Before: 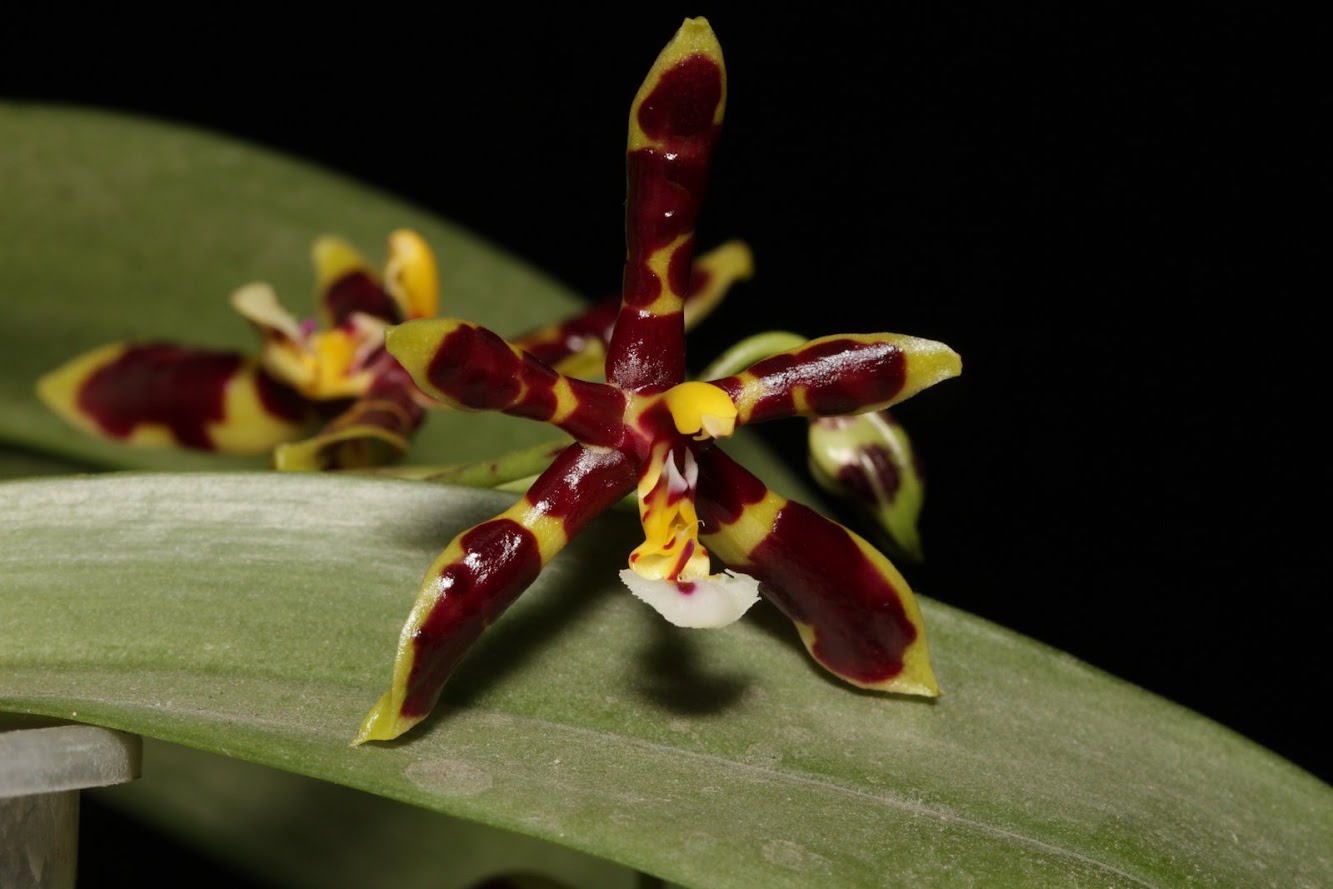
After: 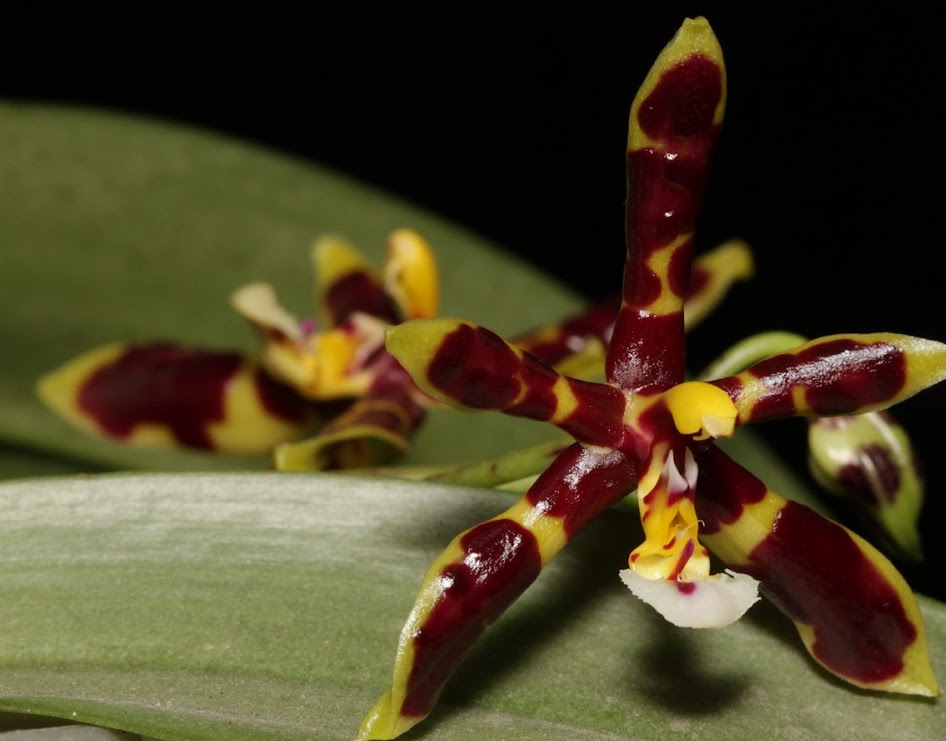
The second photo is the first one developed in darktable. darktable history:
crop: right 29.004%, bottom 16.63%
